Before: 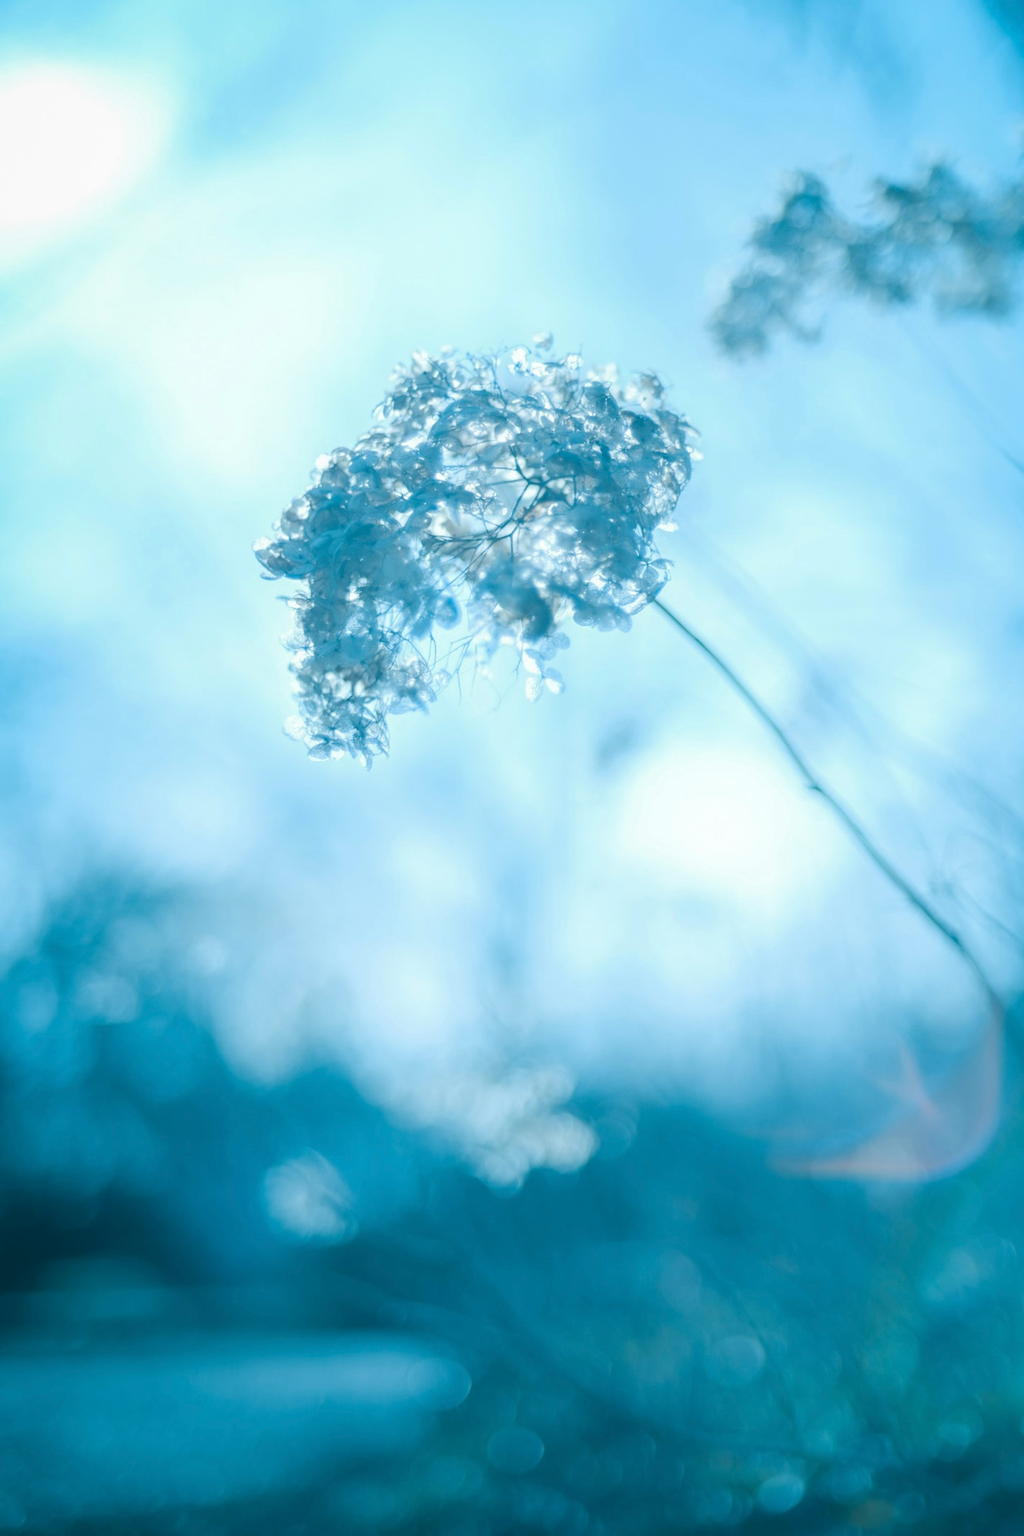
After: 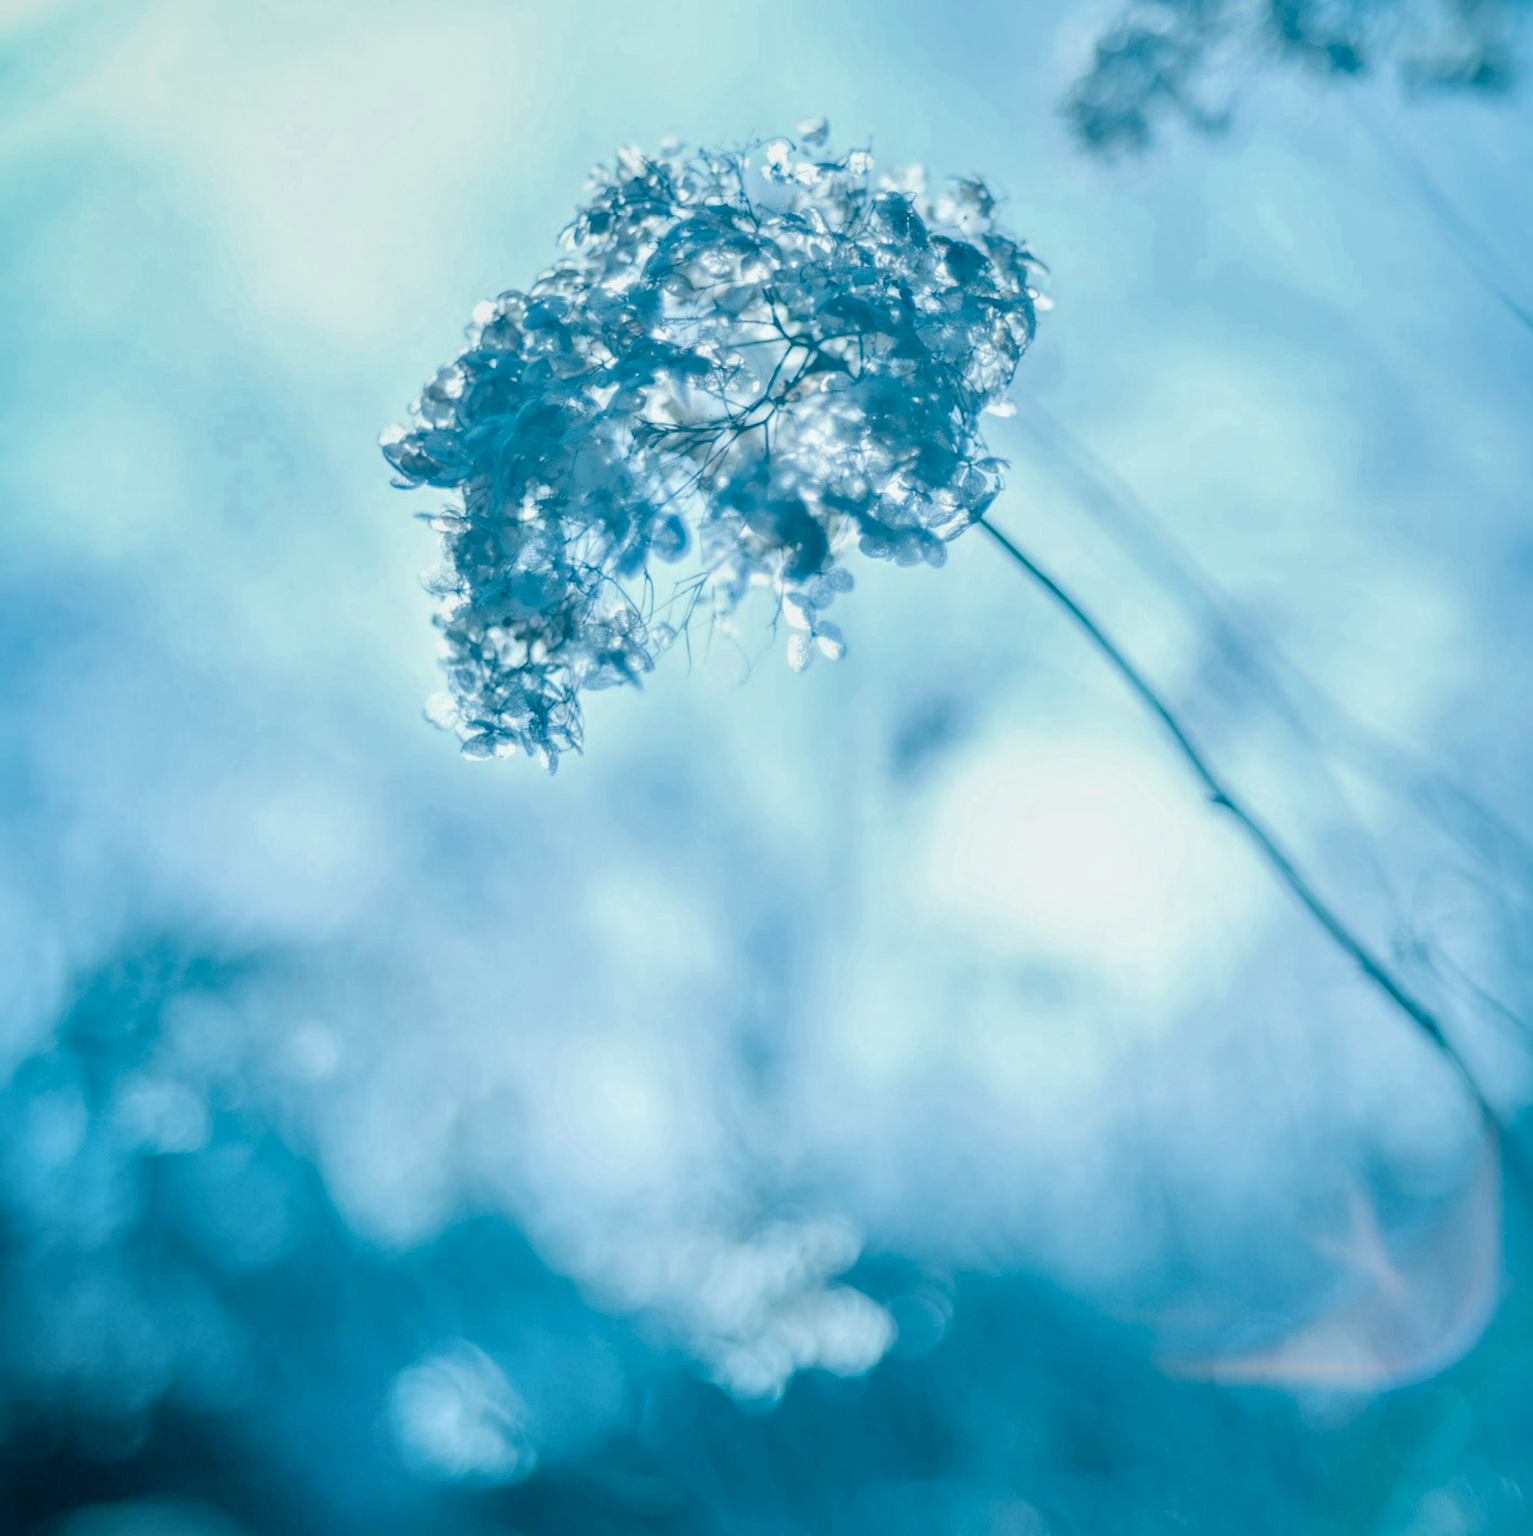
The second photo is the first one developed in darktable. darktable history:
tone equalizer: smoothing 1
local contrast: detail 160%
exposure: exposure 0.339 EV, compensate highlight preservation false
crop: top 16.525%, bottom 16.687%
filmic rgb: black relative exposure -7.76 EV, white relative exposure 4.44 EV, target black luminance 0%, hardness 3.76, latitude 50.58%, contrast 1.076, highlights saturation mix 9.53%, shadows ↔ highlights balance -0.235%, iterations of high-quality reconstruction 0
contrast brightness saturation: saturation -0.021
shadows and highlights: highlights color adjustment 79.11%
